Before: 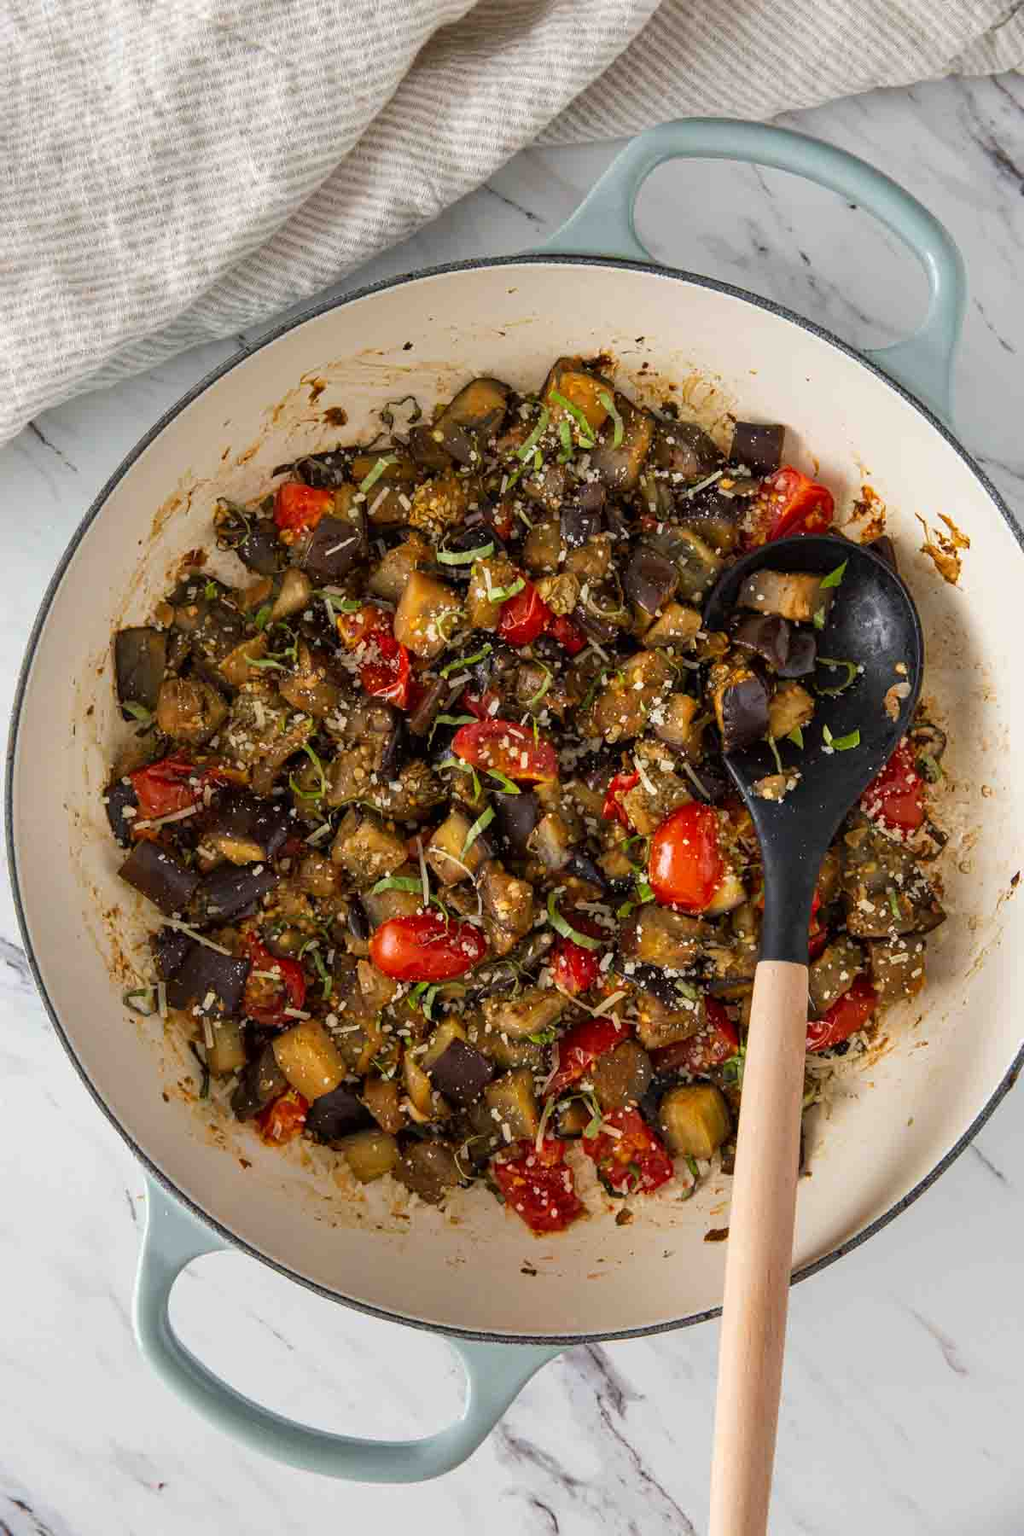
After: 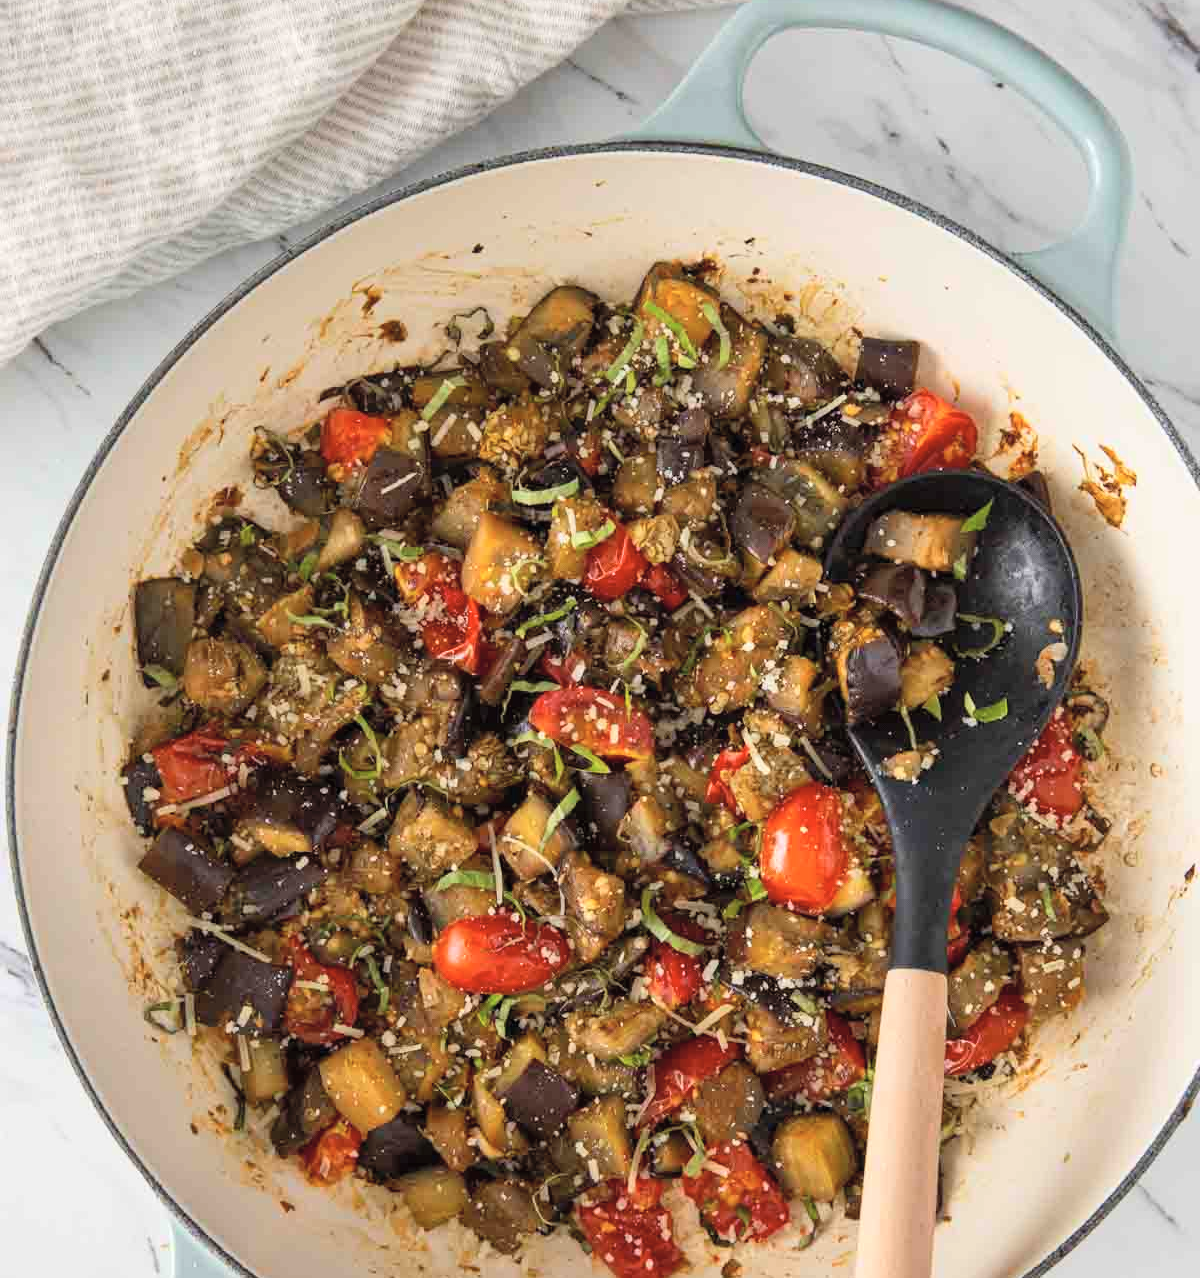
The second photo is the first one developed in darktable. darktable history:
contrast brightness saturation: contrast 0.138, brightness 0.21
crop and rotate: top 8.748%, bottom 20.244%
